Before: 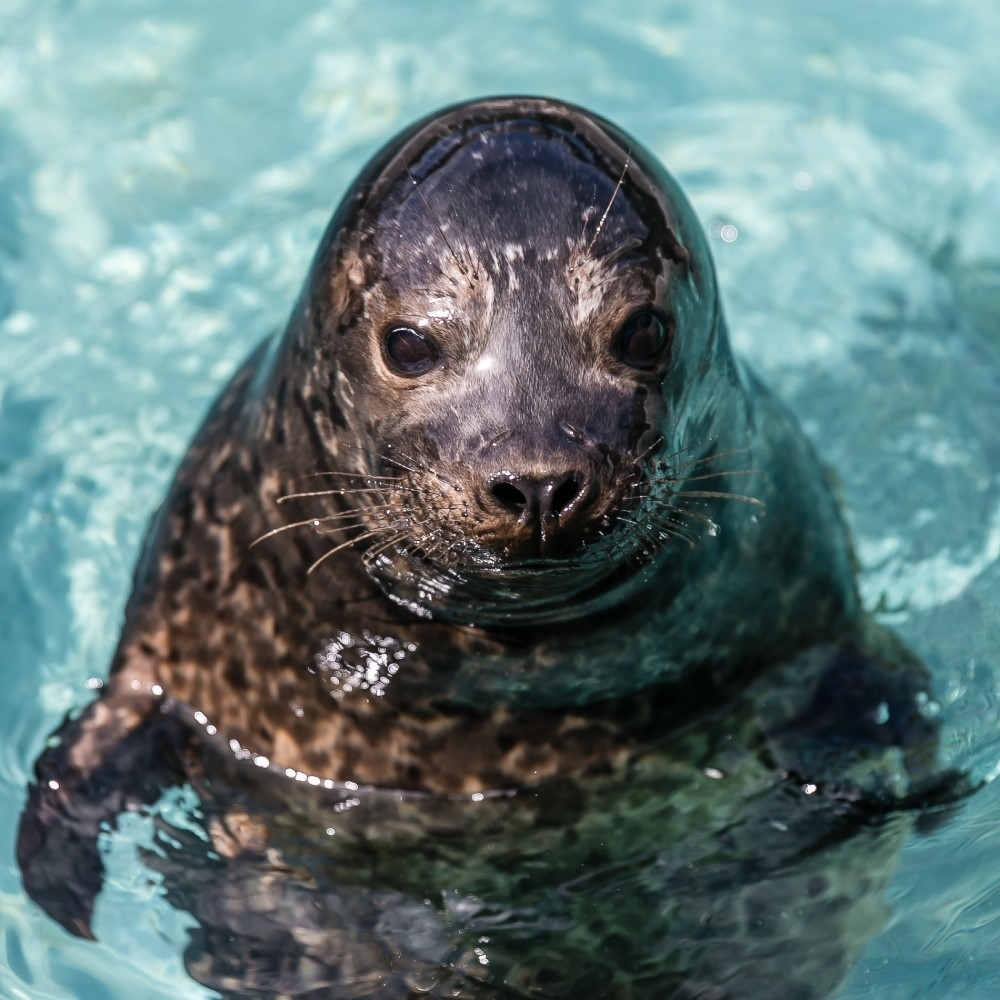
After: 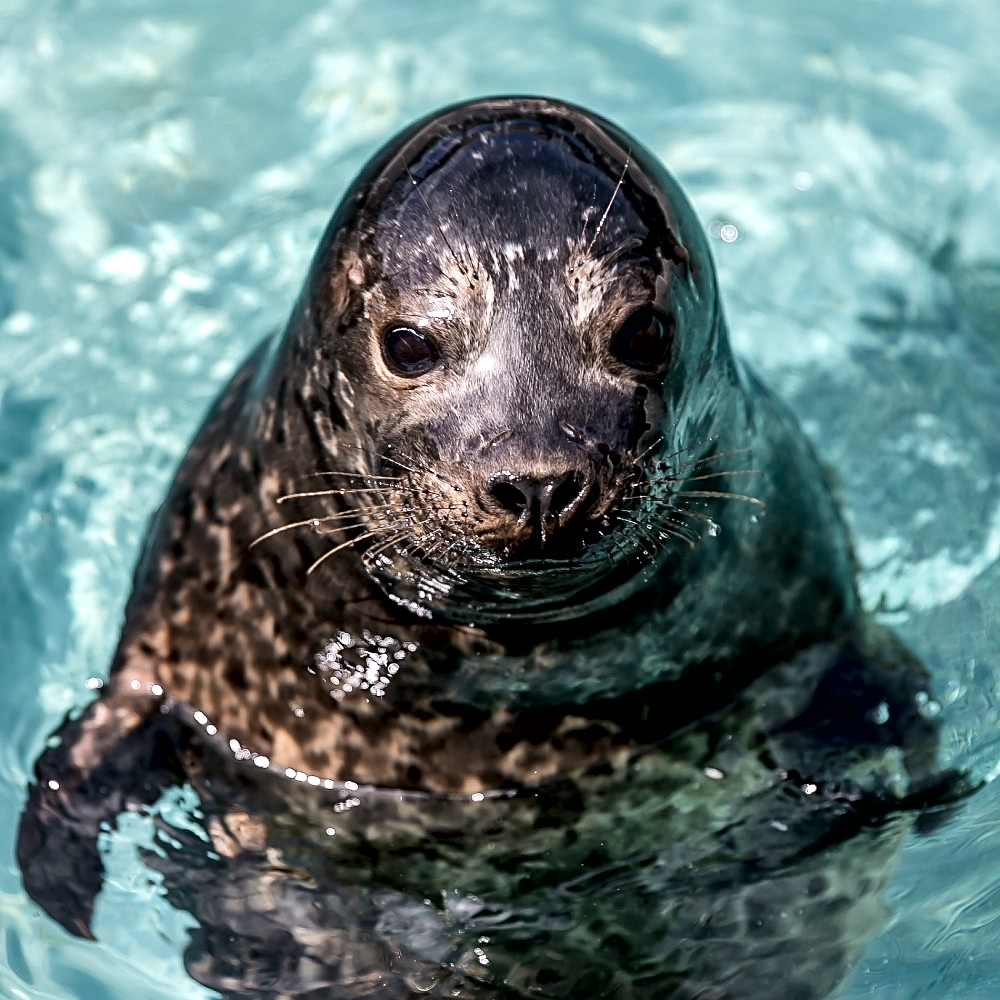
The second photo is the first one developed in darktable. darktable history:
sharpen: on, module defaults
local contrast: mode bilateral grid, contrast 70, coarseness 75, detail 180%, midtone range 0.2
